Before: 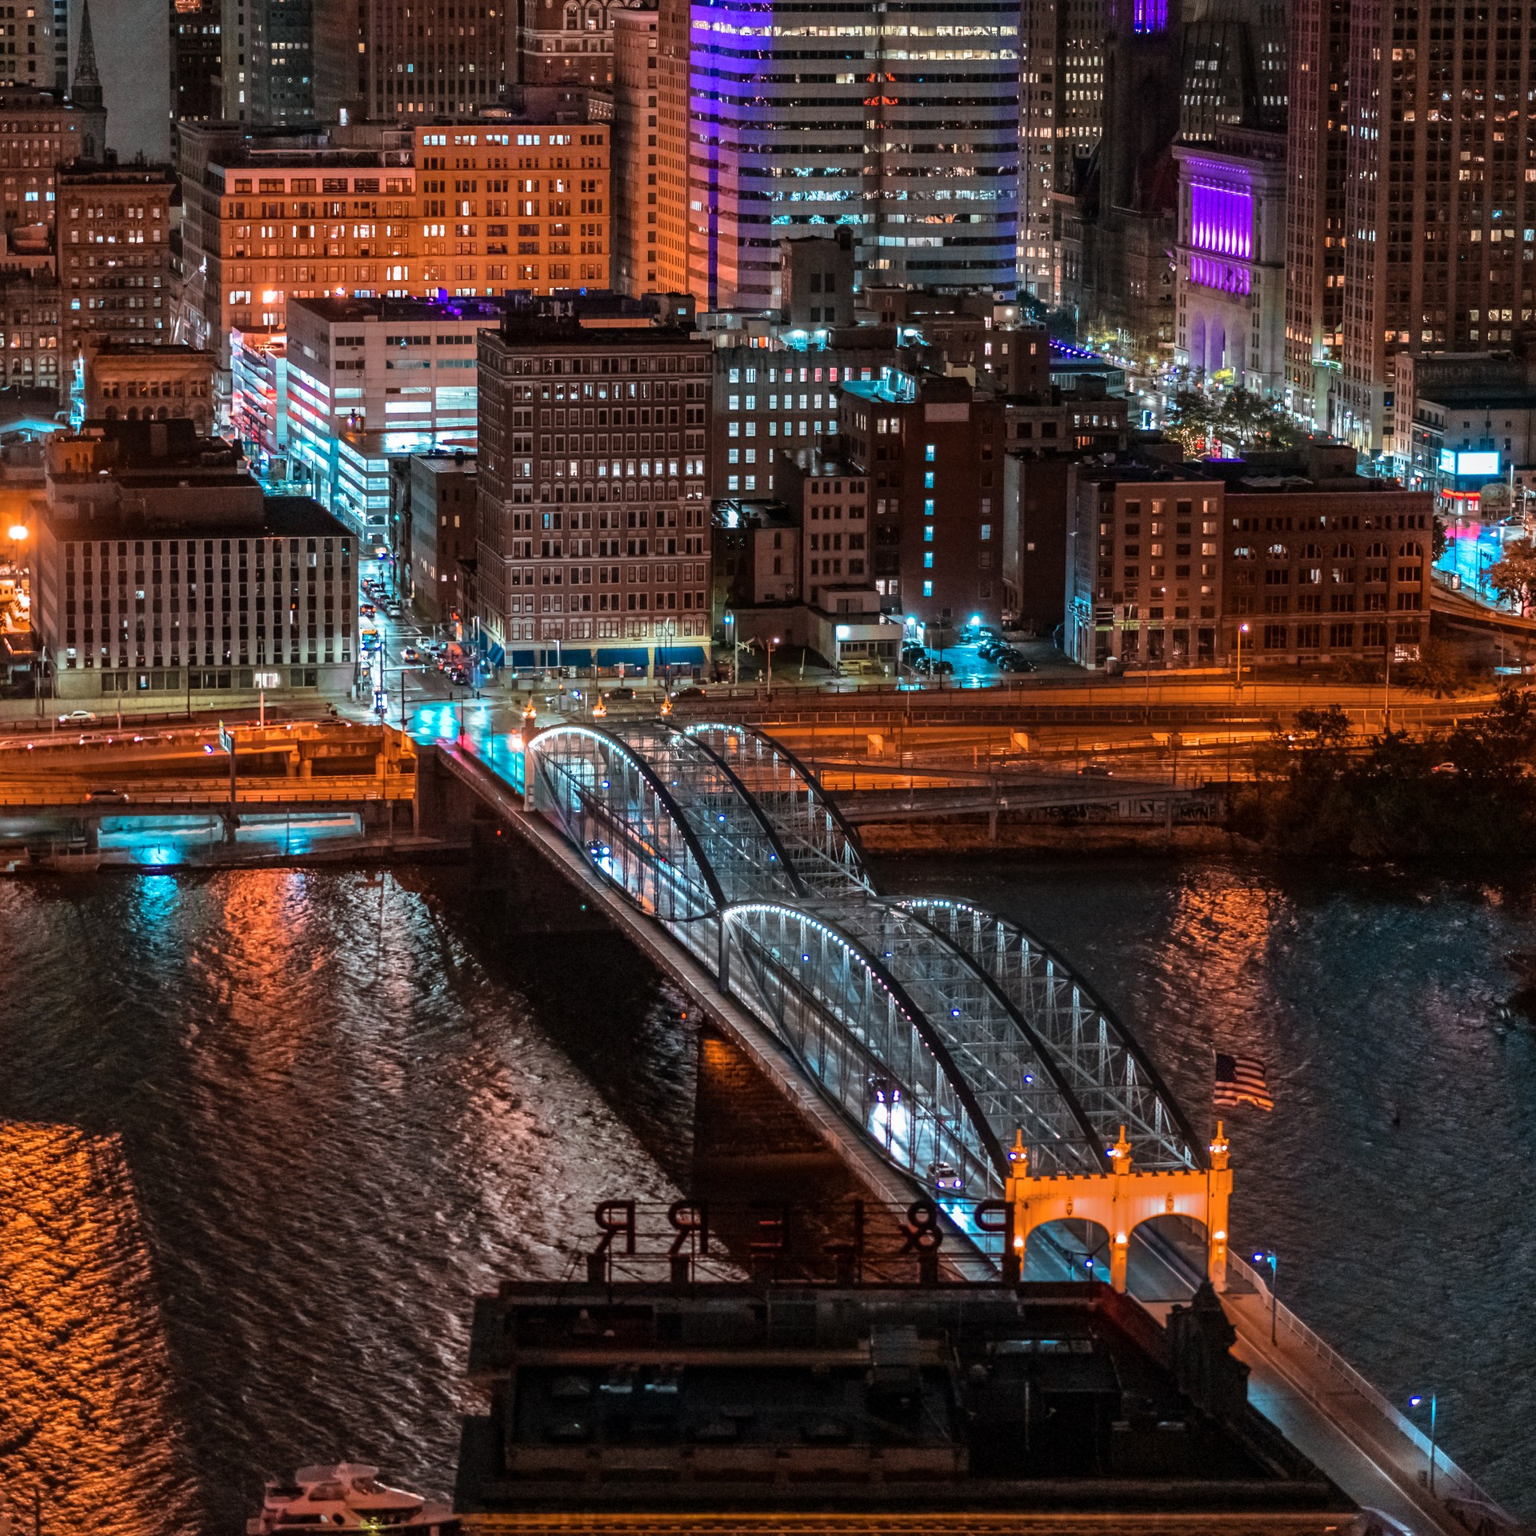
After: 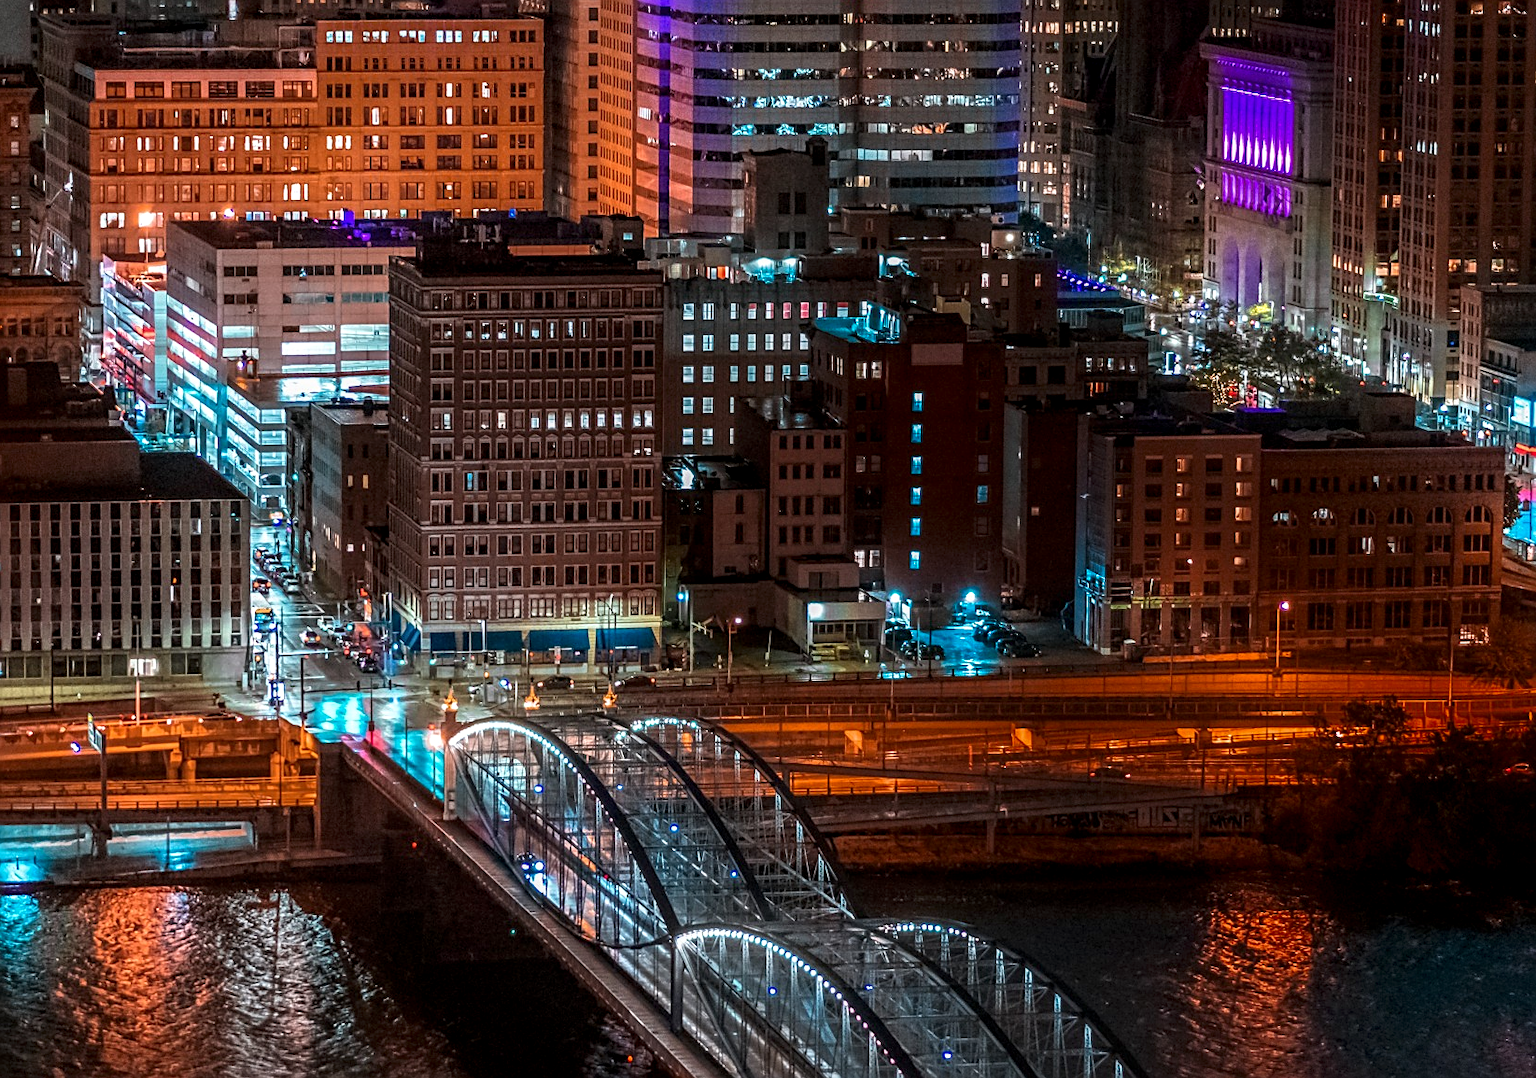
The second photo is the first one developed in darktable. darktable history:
local contrast: on, module defaults
crop and rotate: left 9.42%, top 7.112%, right 4.899%, bottom 32.728%
sharpen: on, module defaults
shadows and highlights: shadows -54.72, highlights 85.13, soften with gaussian
